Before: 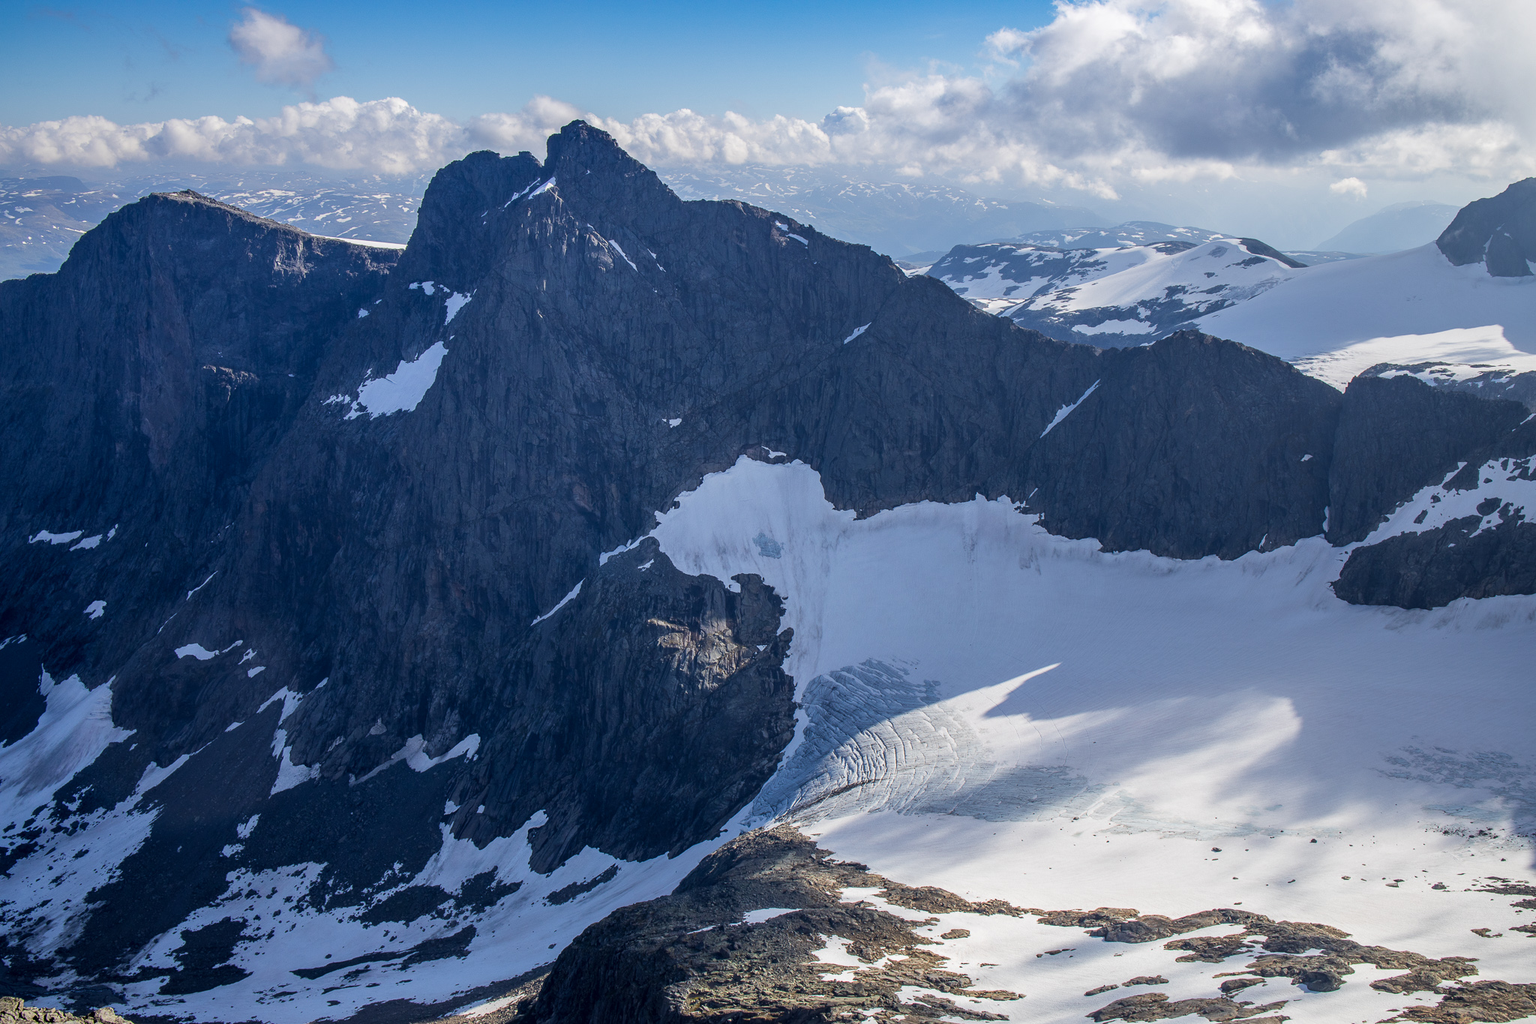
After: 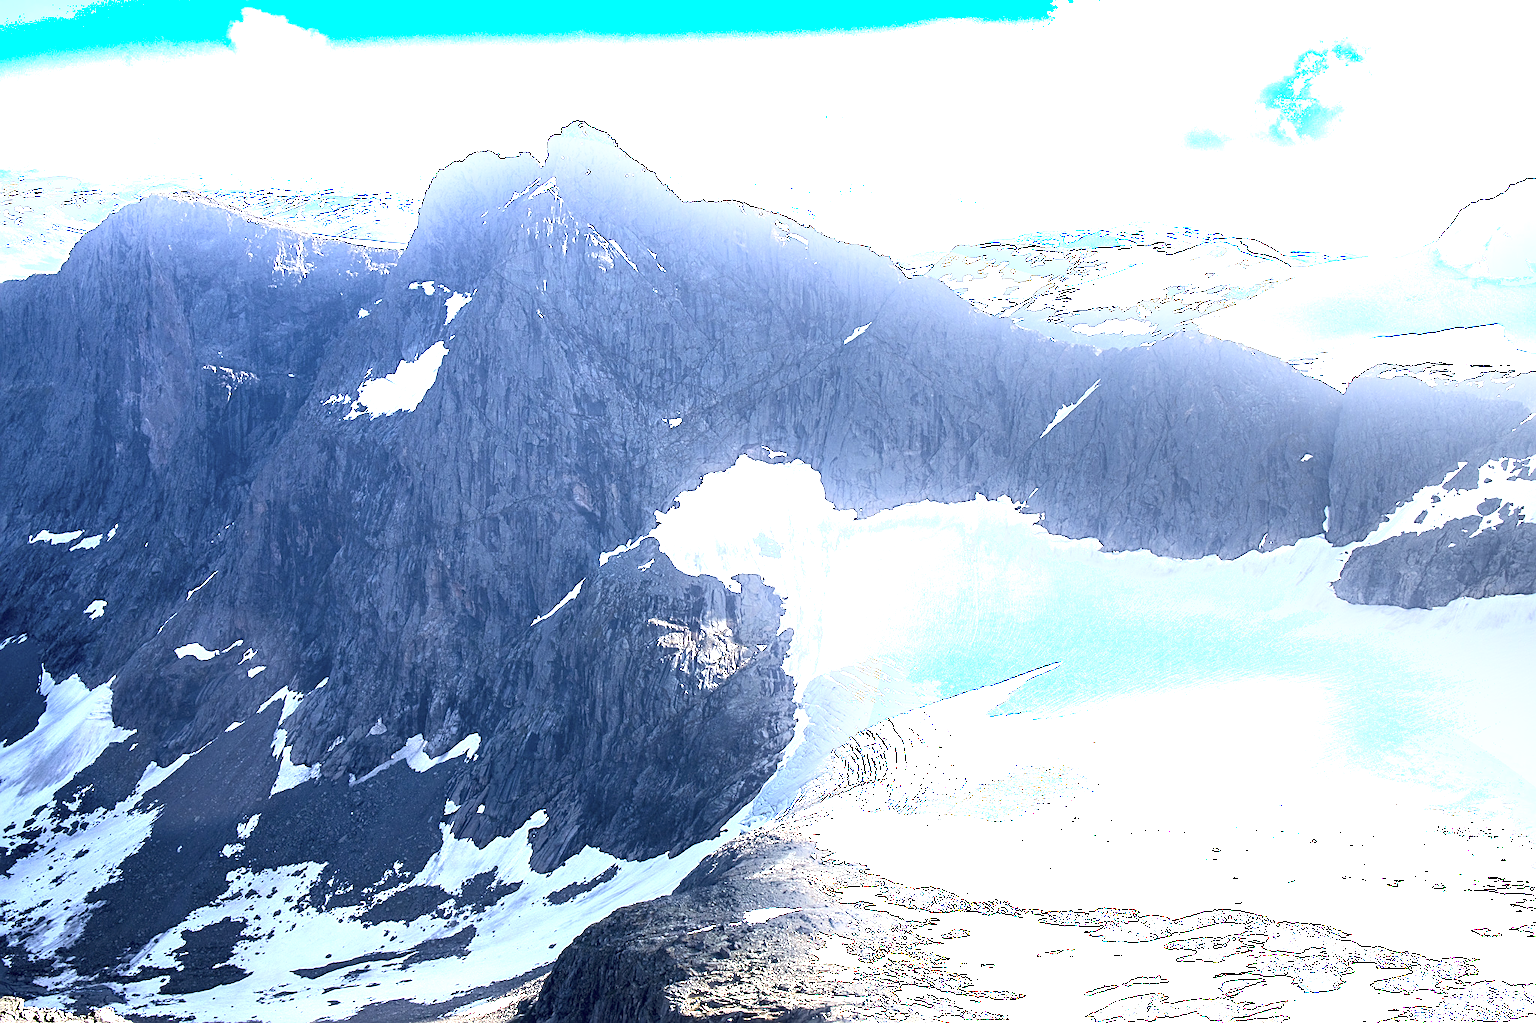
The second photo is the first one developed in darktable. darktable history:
shadows and highlights: highlights 70.7, soften with gaussian
color balance: input saturation 100.43%, contrast fulcrum 14.22%, output saturation 70.41%
tone equalizer: on, module defaults
exposure: exposure 2.25 EV, compensate highlight preservation false
sharpen: on, module defaults
